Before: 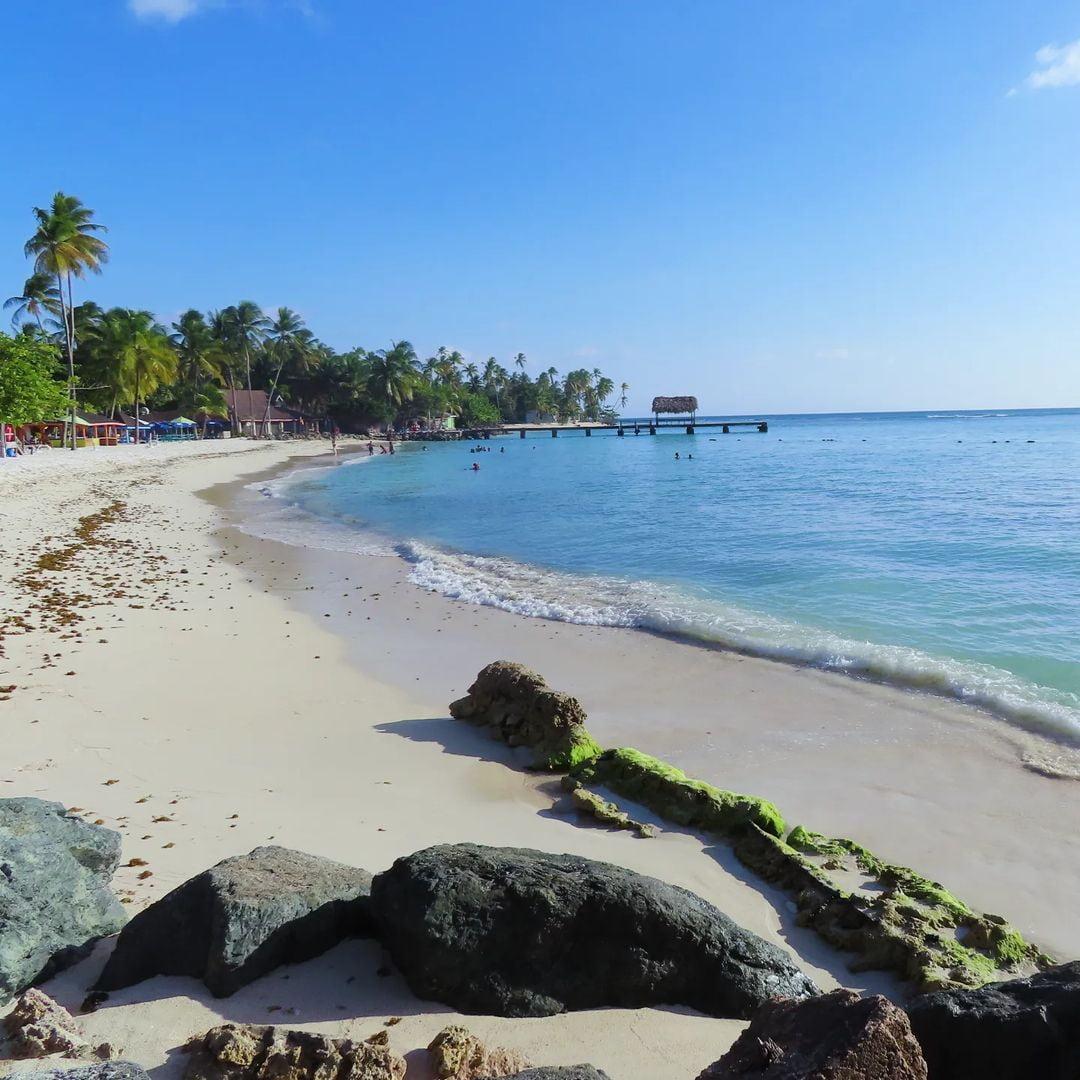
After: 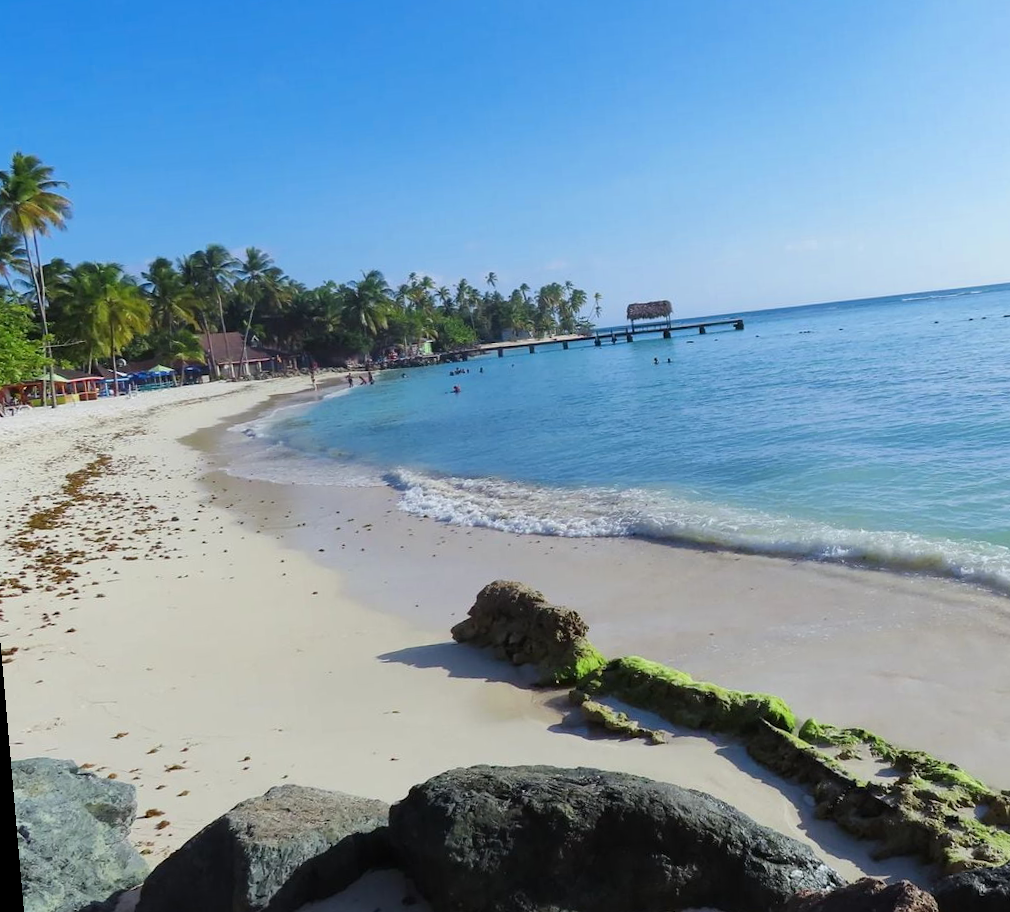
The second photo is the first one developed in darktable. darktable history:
crop: right 4.126%, bottom 0.031%
color zones: curves: ch0 [(0, 0.5) (0.143, 0.5) (0.286, 0.5) (0.429, 0.5) (0.571, 0.5) (0.714, 0.476) (0.857, 0.5) (1, 0.5)]; ch2 [(0, 0.5) (0.143, 0.5) (0.286, 0.5) (0.429, 0.5) (0.571, 0.5) (0.714, 0.487) (0.857, 0.5) (1, 0.5)]
rotate and perspective: rotation -5°, crop left 0.05, crop right 0.952, crop top 0.11, crop bottom 0.89
